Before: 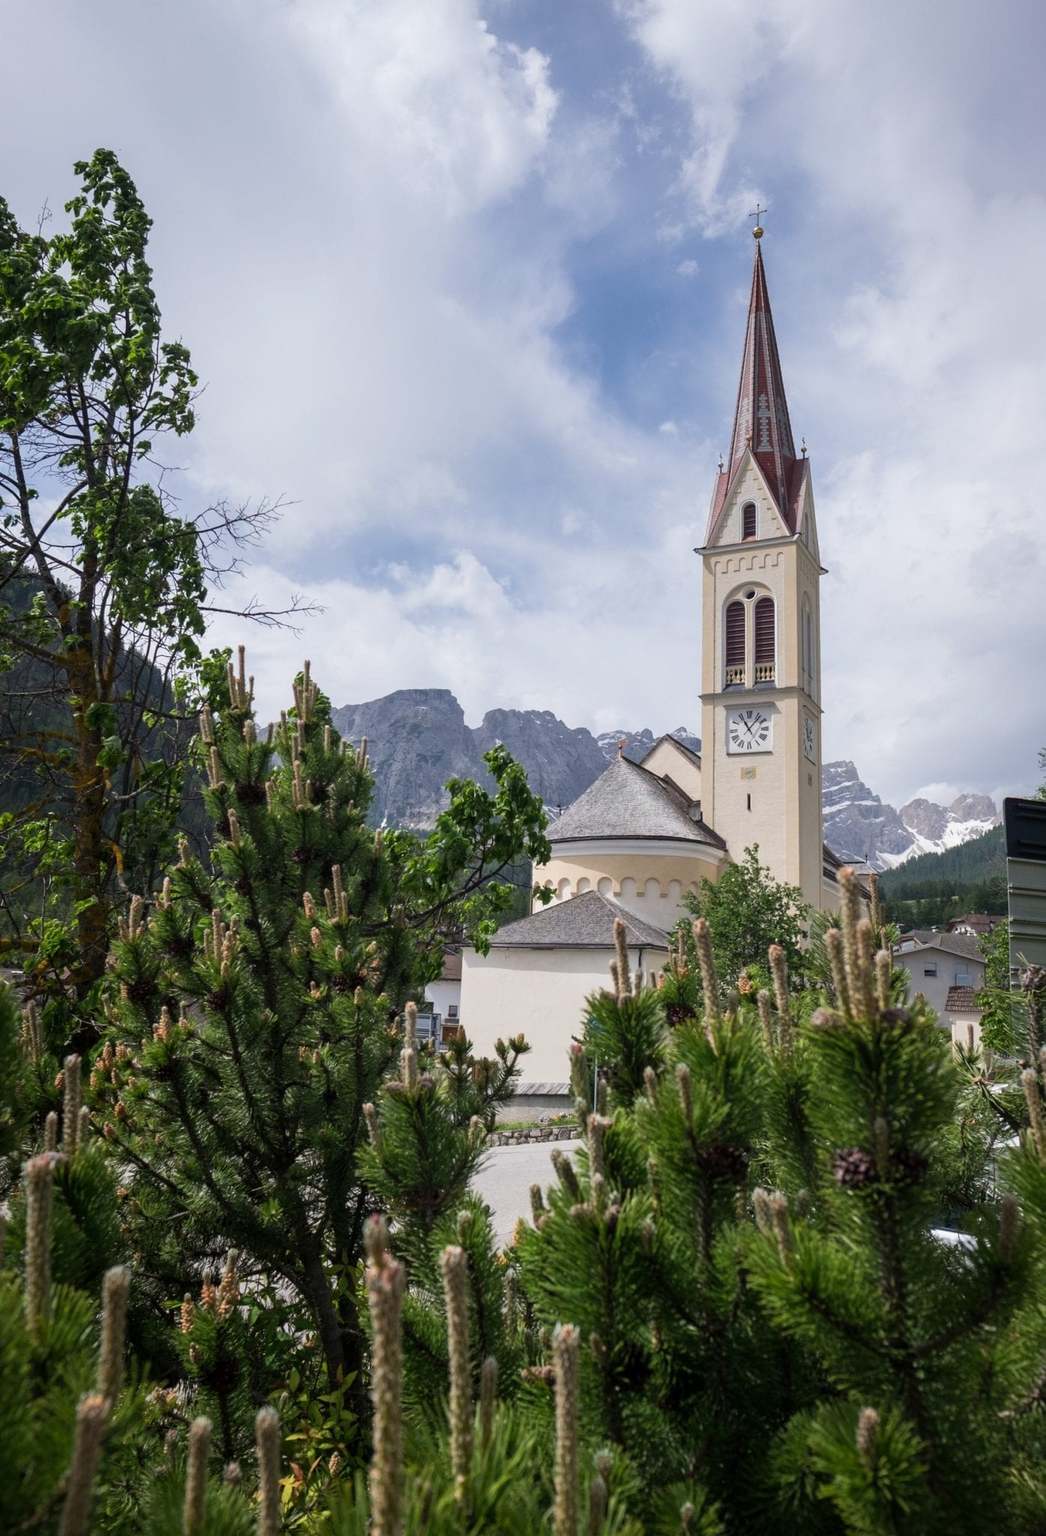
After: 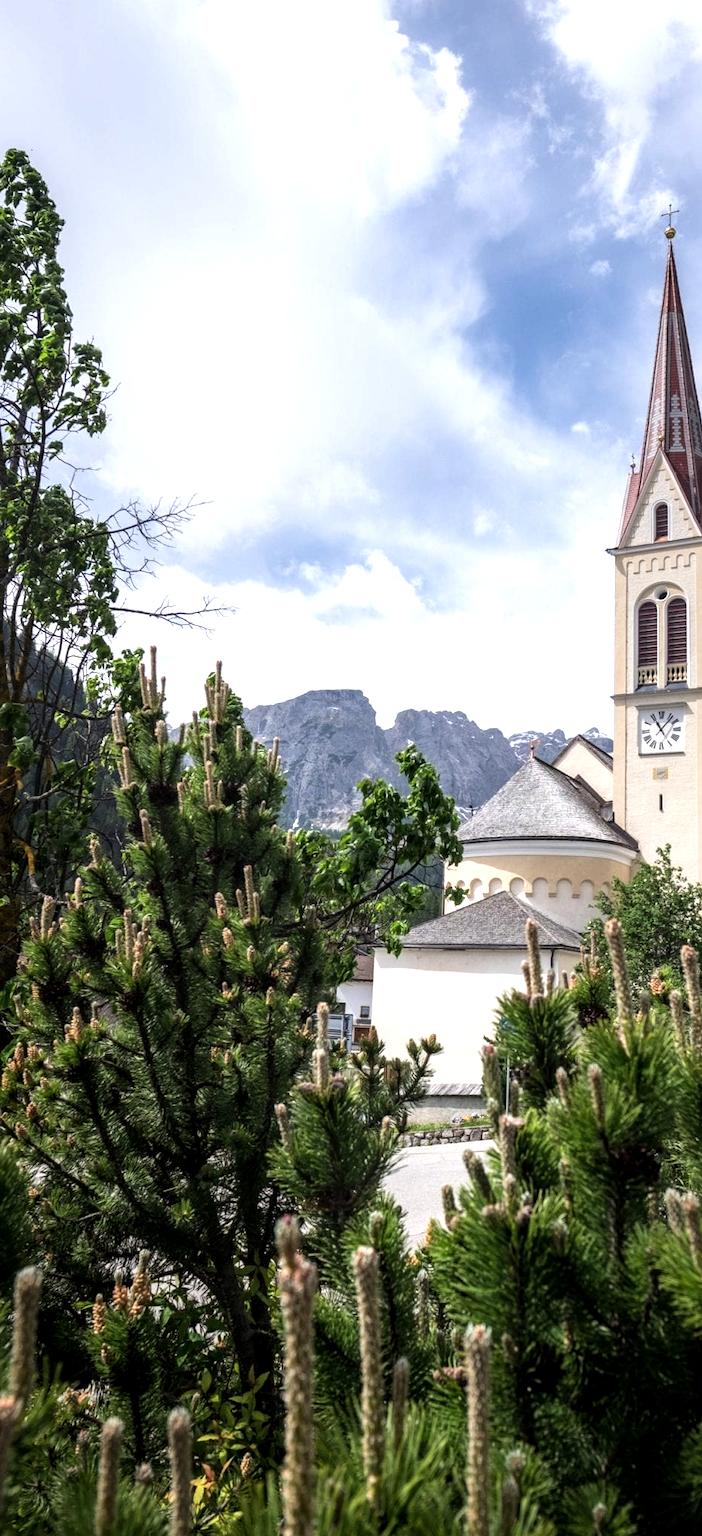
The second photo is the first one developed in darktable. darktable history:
local contrast: on, module defaults
crop and rotate: left 8.543%, right 24.3%
tone equalizer: -8 EV -0.756 EV, -7 EV -0.732 EV, -6 EV -0.567 EV, -5 EV -0.405 EV, -3 EV 0.376 EV, -2 EV 0.6 EV, -1 EV 0.689 EV, +0 EV 0.75 EV, mask exposure compensation -0.515 EV
